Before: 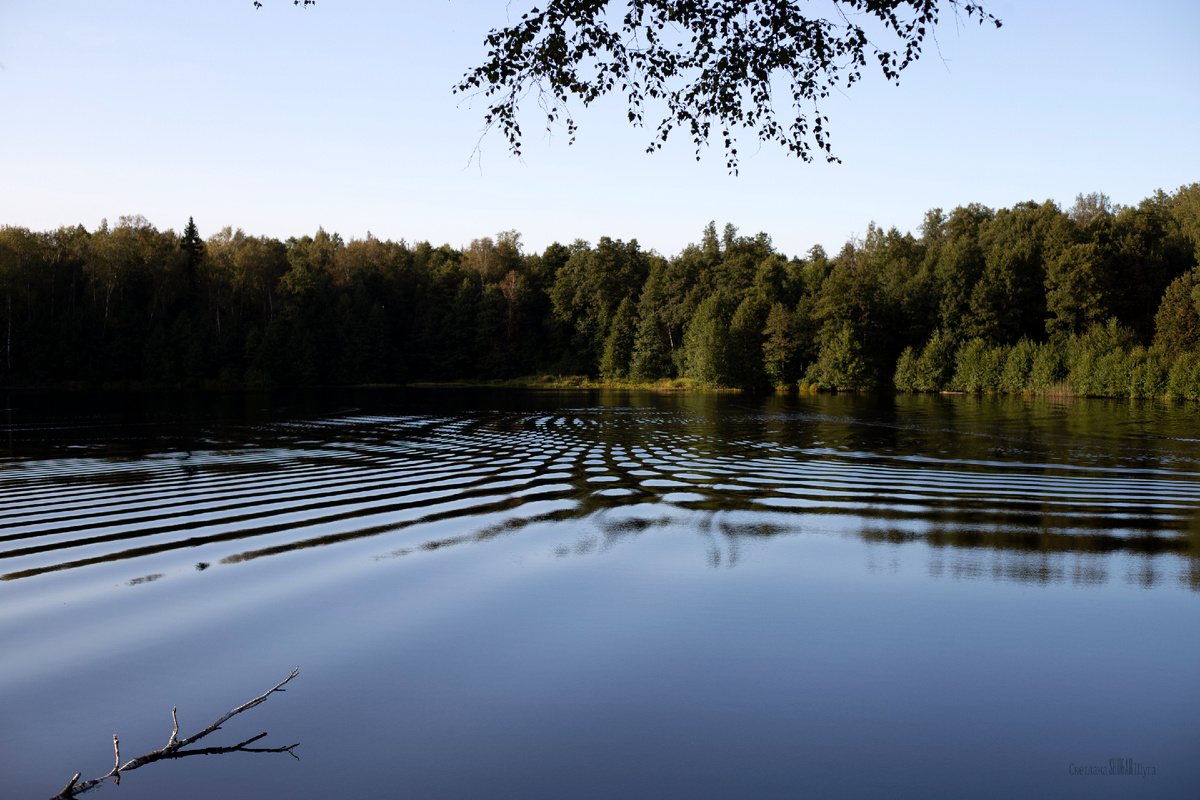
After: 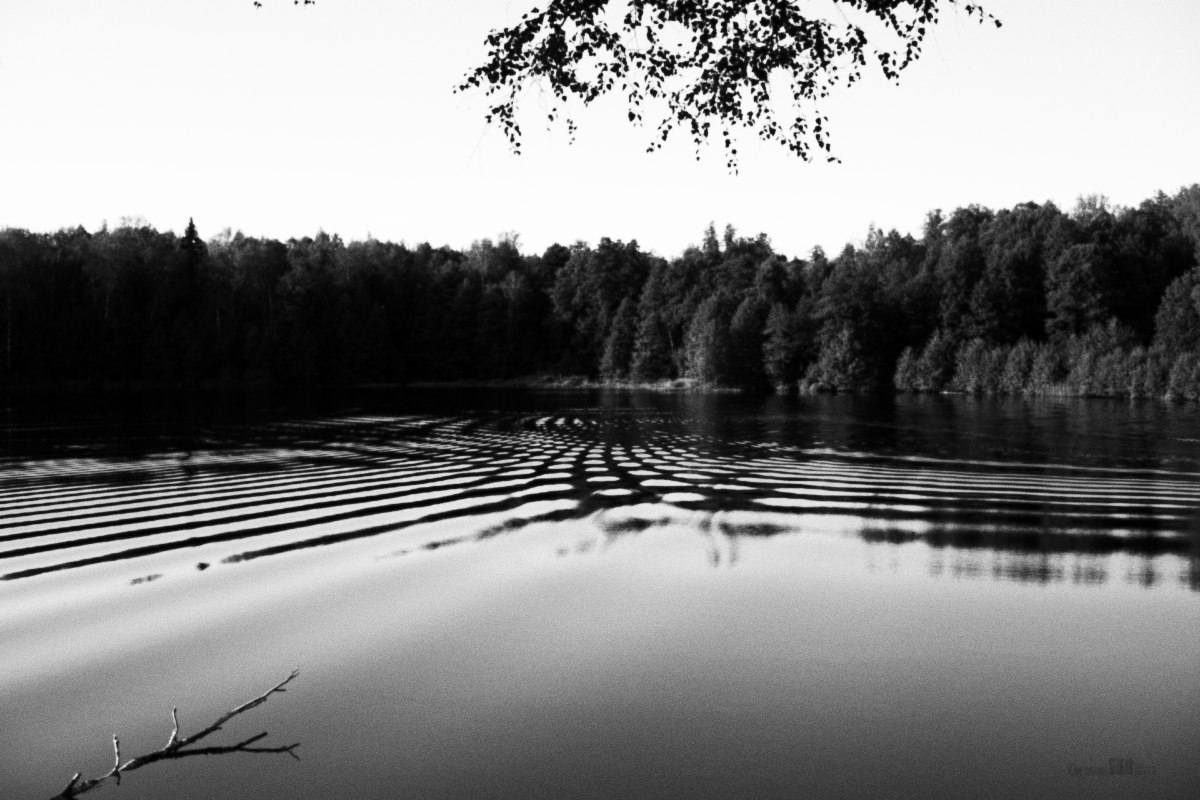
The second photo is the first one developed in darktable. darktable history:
grain: coarseness 0.47 ISO
contrast brightness saturation: contrast 0.2, brightness 0.16, saturation 0.22
lowpass: radius 0.76, contrast 1.56, saturation 0, unbound 0
